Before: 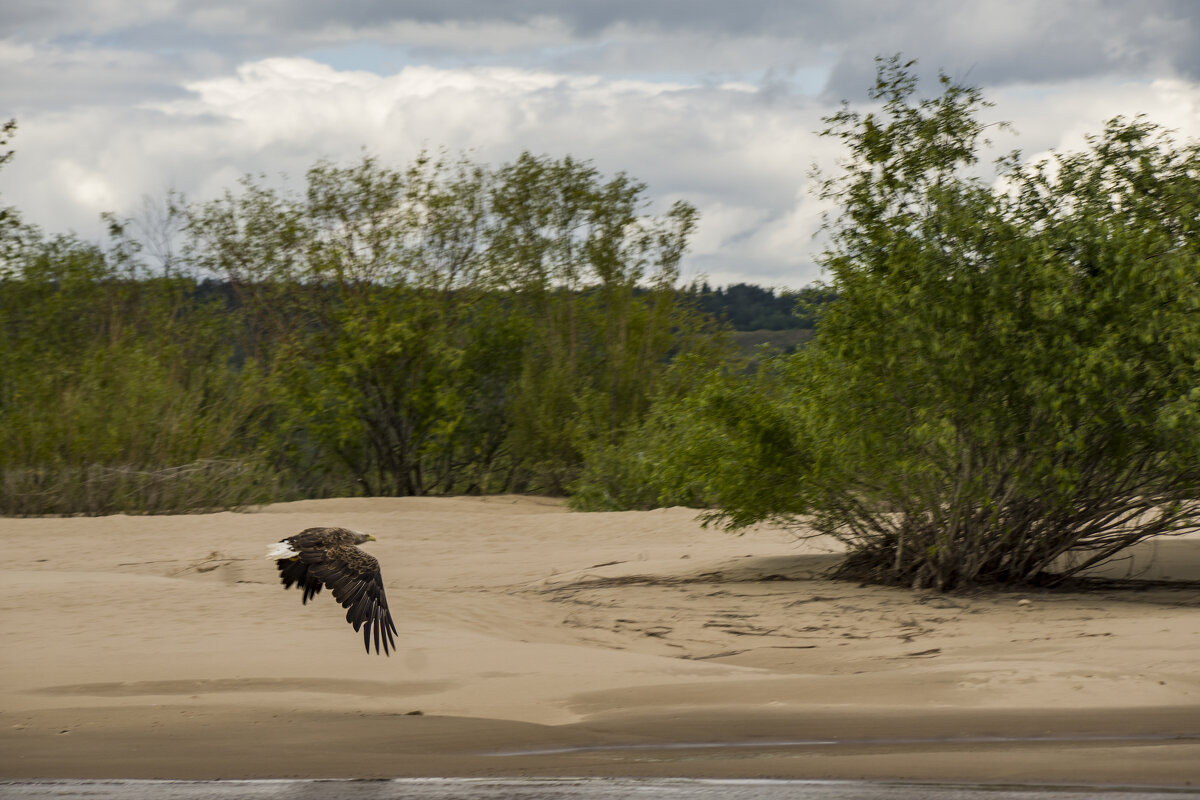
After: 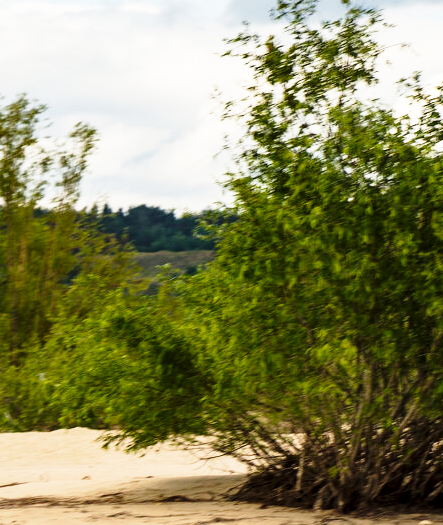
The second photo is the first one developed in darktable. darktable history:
crop and rotate: left 49.936%, top 10.094%, right 13.136%, bottom 24.256%
base curve: curves: ch0 [(0, 0) (0.026, 0.03) (0.109, 0.232) (0.351, 0.748) (0.669, 0.968) (1, 1)], preserve colors none
